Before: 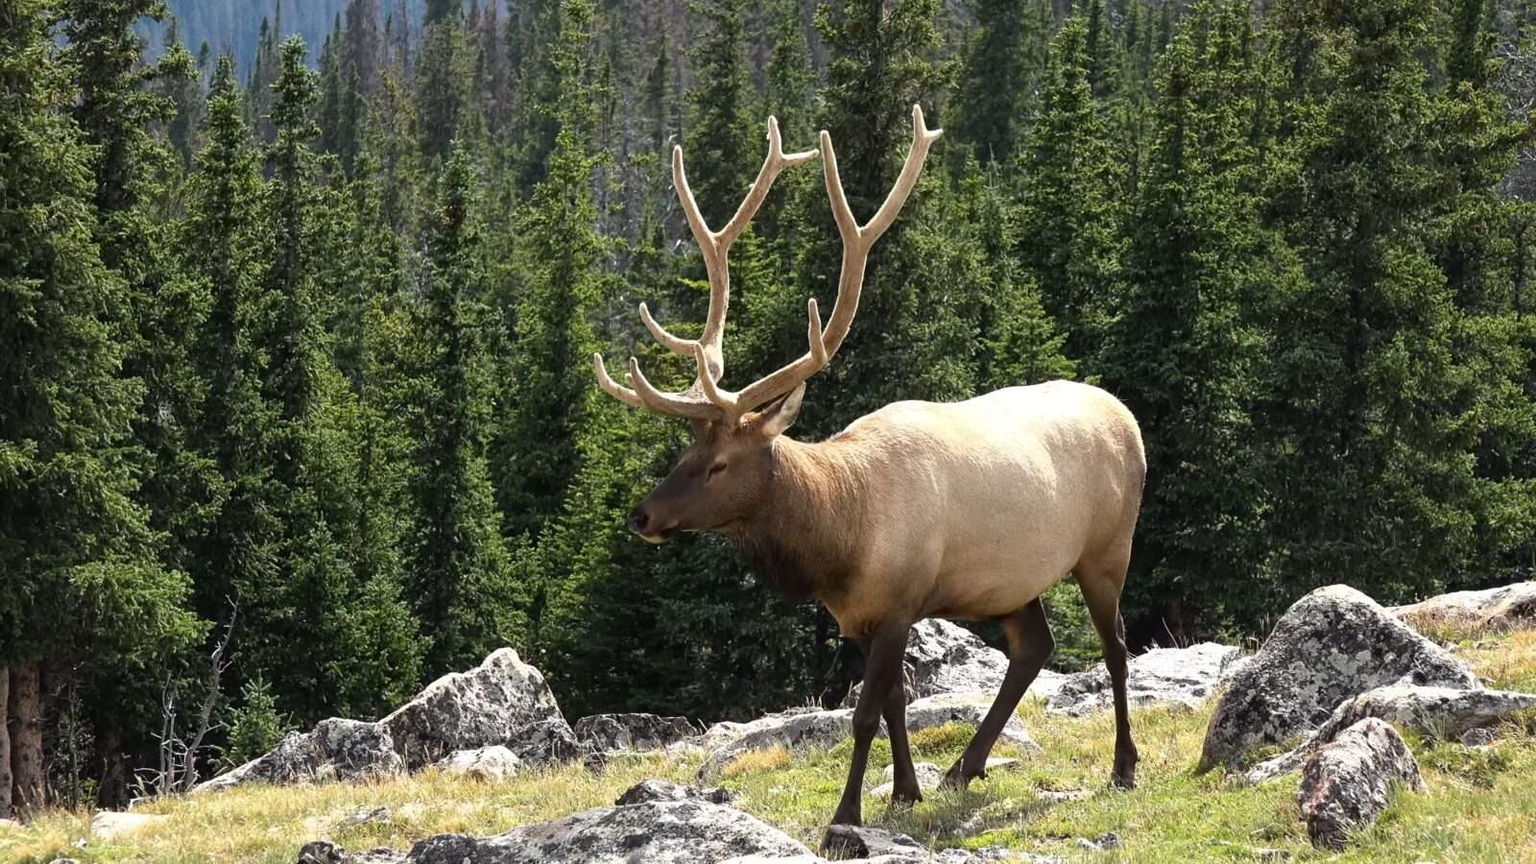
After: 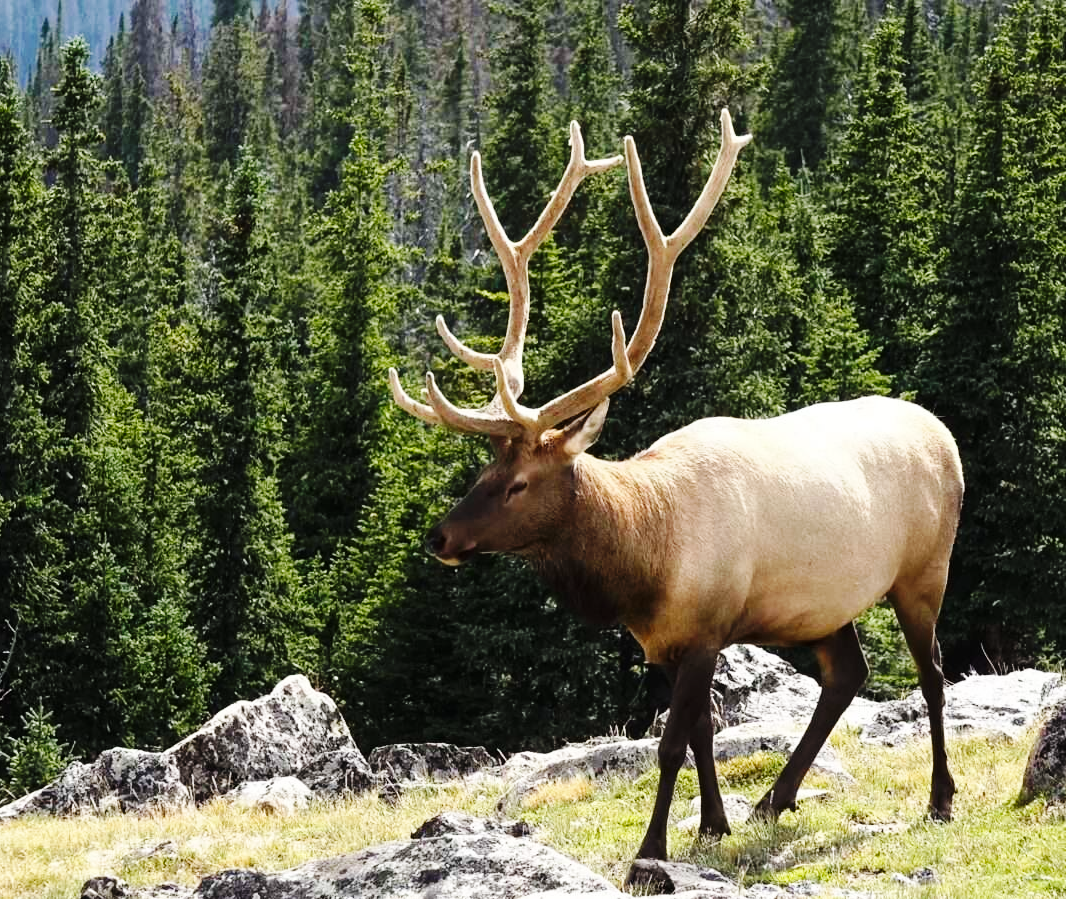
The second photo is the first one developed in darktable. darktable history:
base curve: curves: ch0 [(0, 0) (0.036, 0.025) (0.121, 0.166) (0.206, 0.329) (0.605, 0.79) (1, 1)], preserve colors none
crop and rotate: left 14.436%, right 18.898%
